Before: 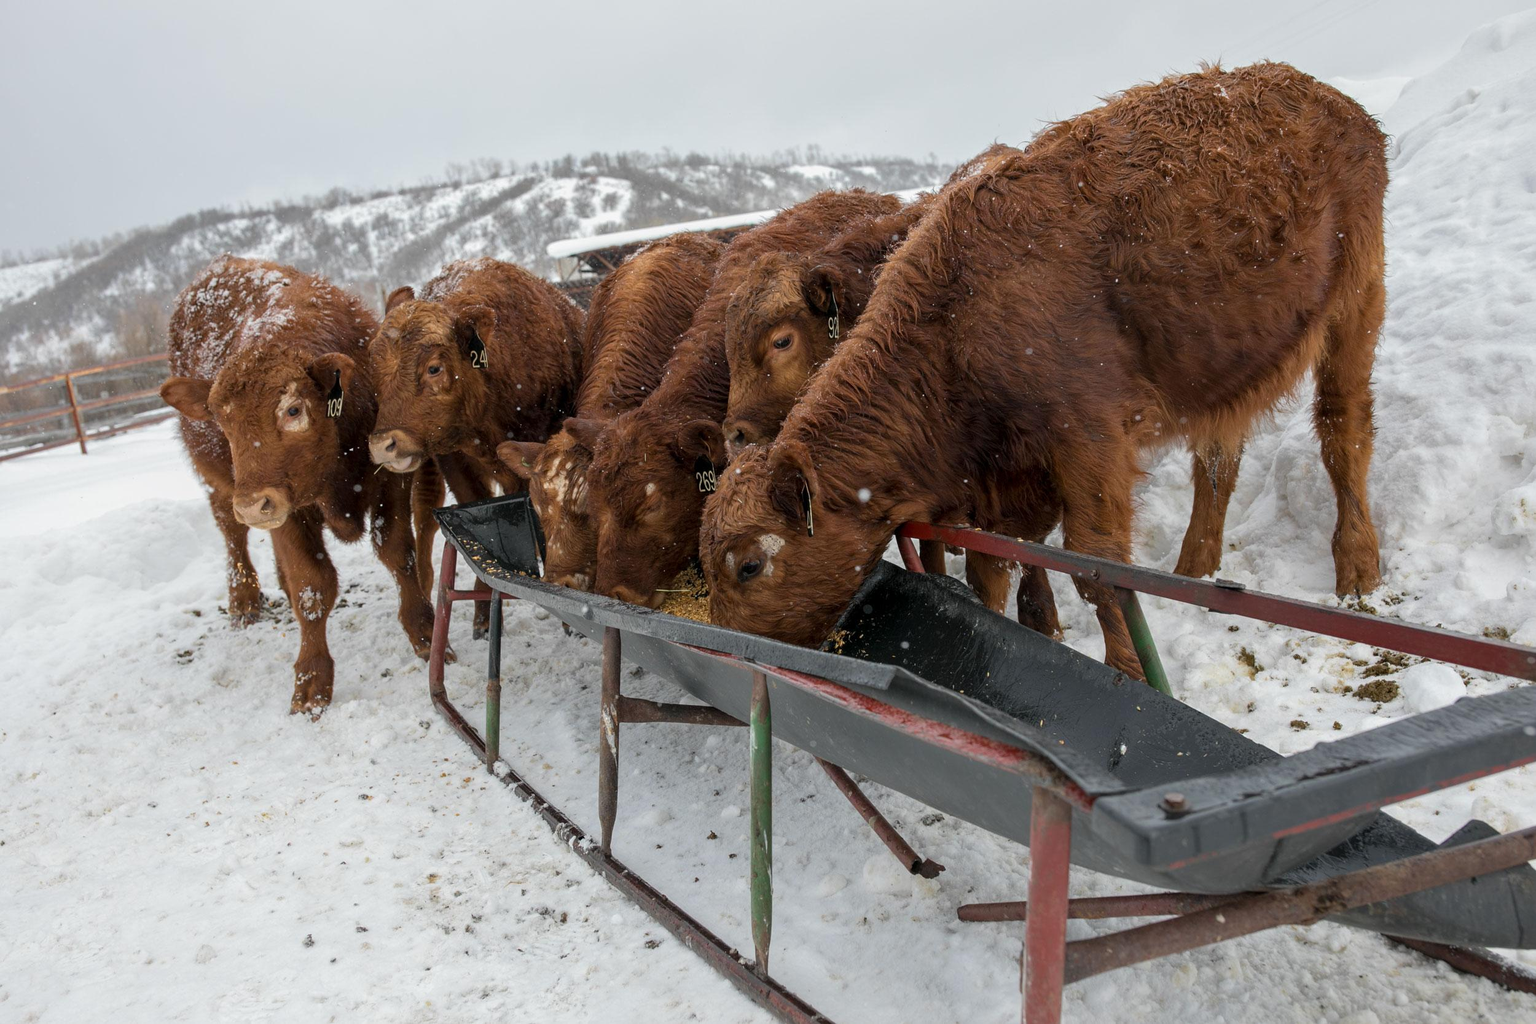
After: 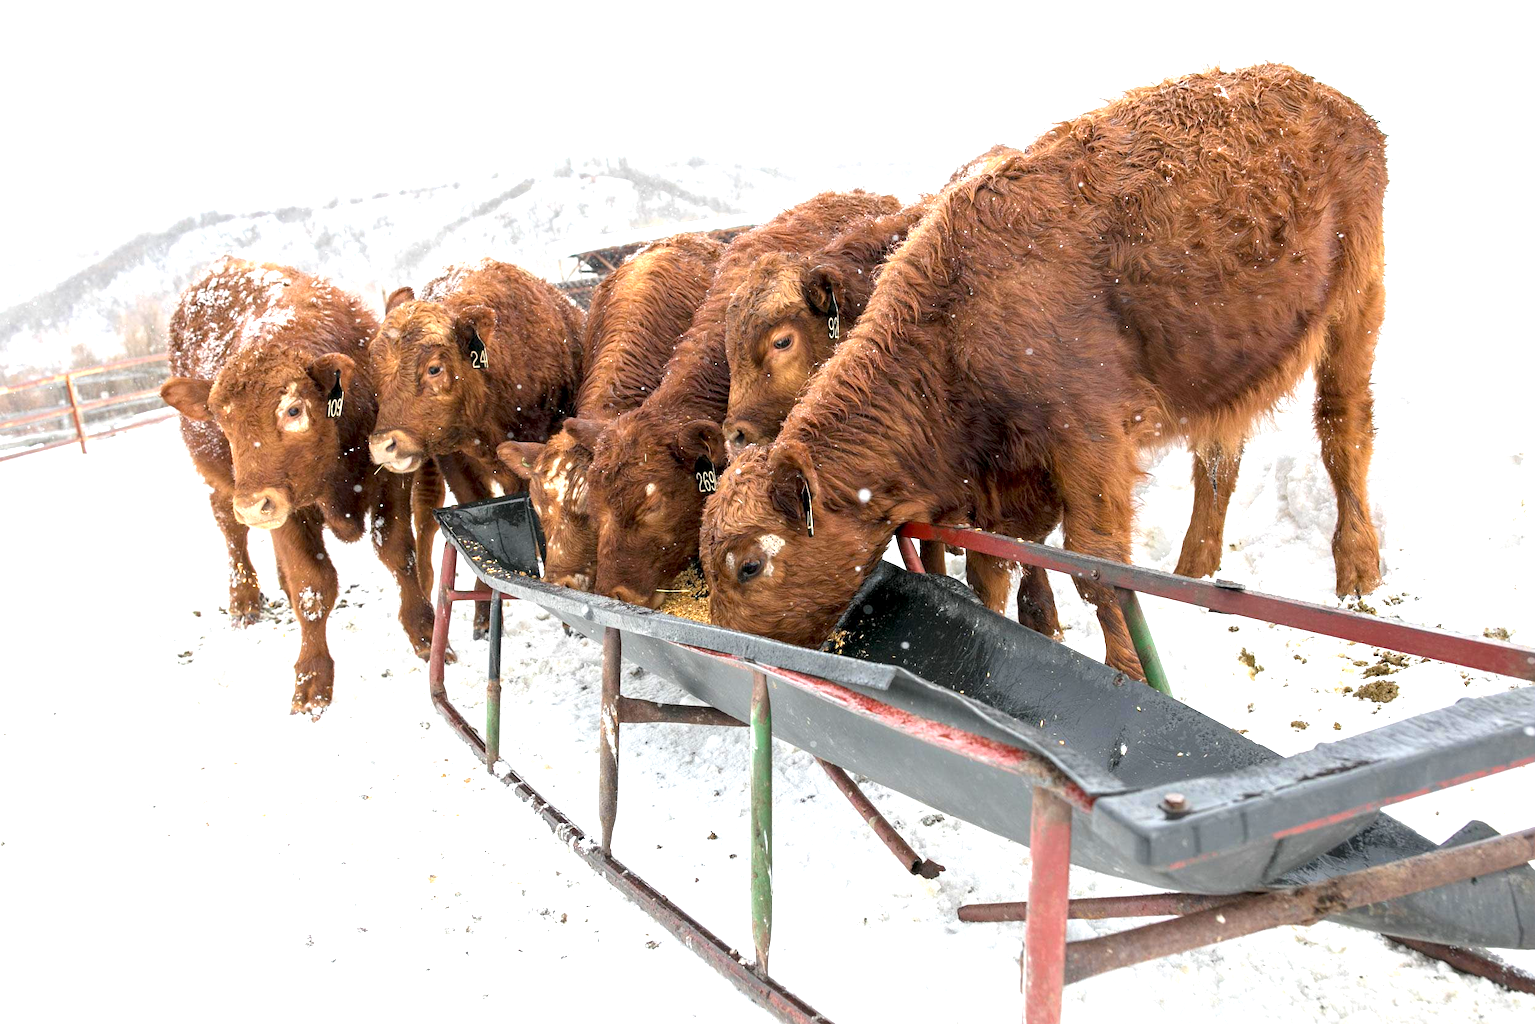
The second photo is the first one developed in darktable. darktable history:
exposure: black level correction 0.001, exposure 1.639 EV, compensate highlight preservation false
